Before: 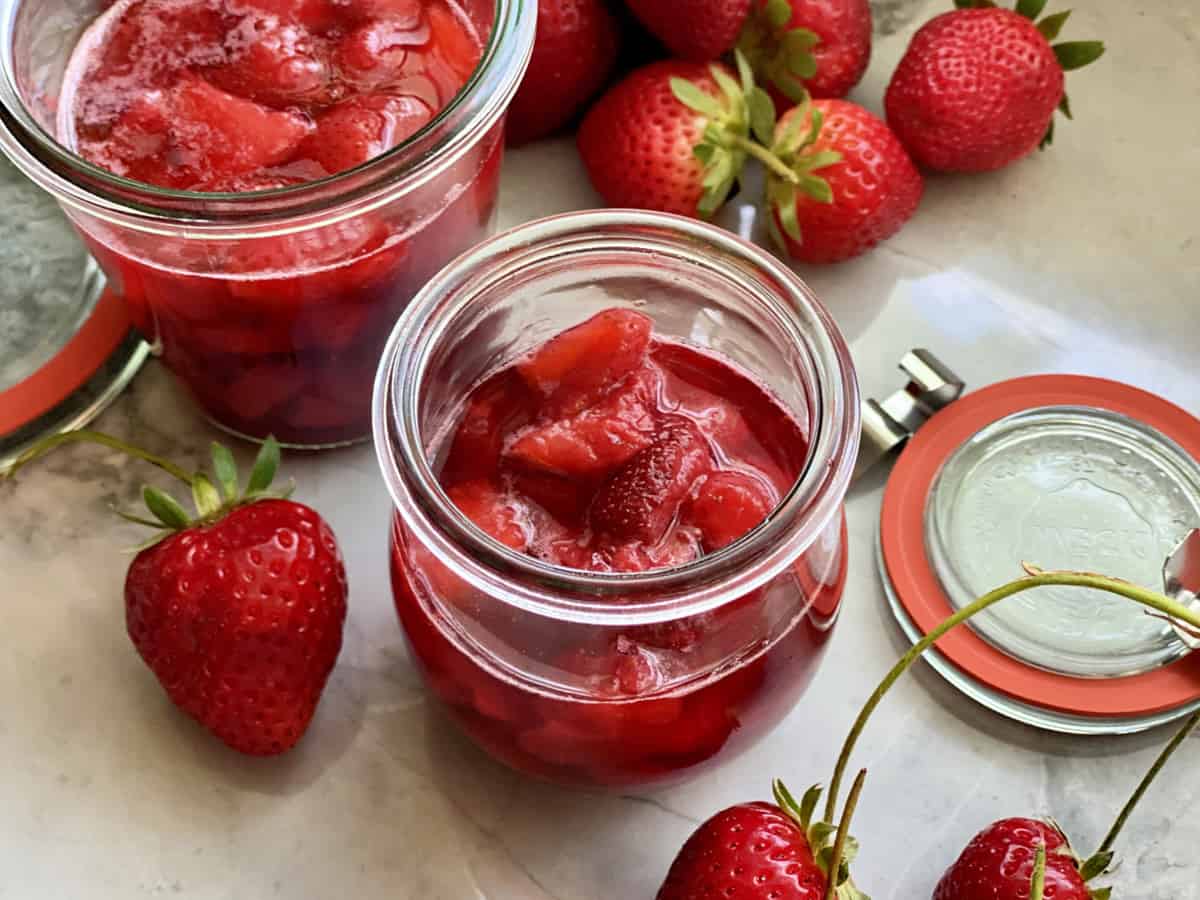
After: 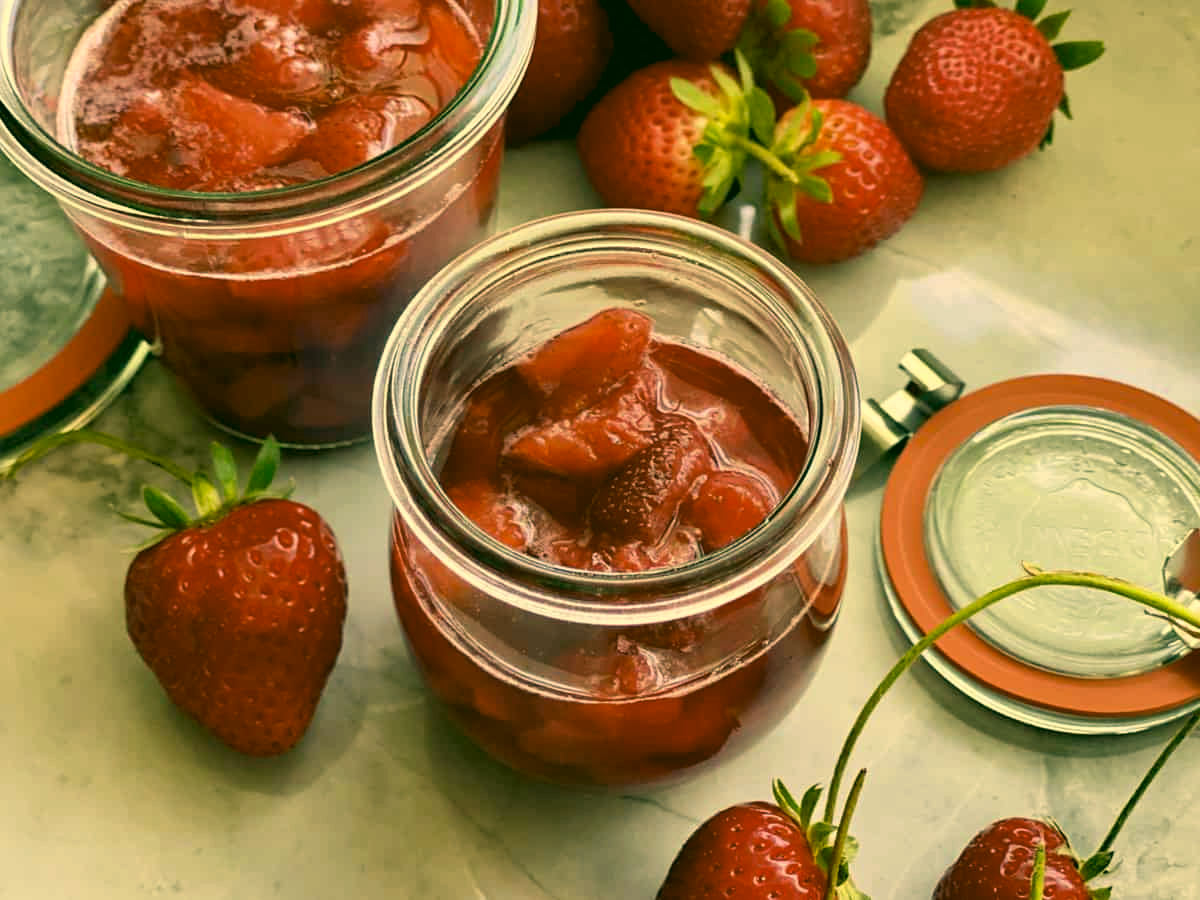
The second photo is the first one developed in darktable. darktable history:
exposure: black level correction 0, compensate exposure bias true, compensate highlight preservation false
color correction: highlights a* 5.64, highlights b* 33.37, shadows a* -25.14, shadows b* 3.79
